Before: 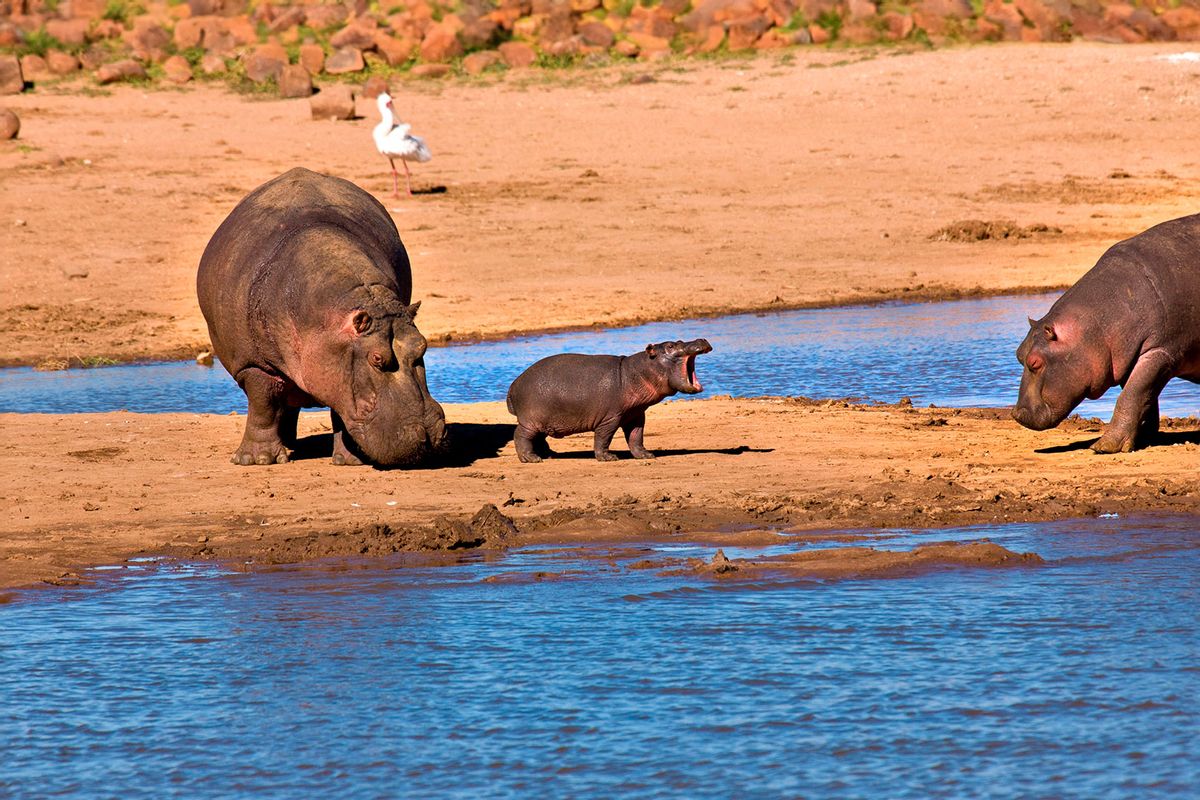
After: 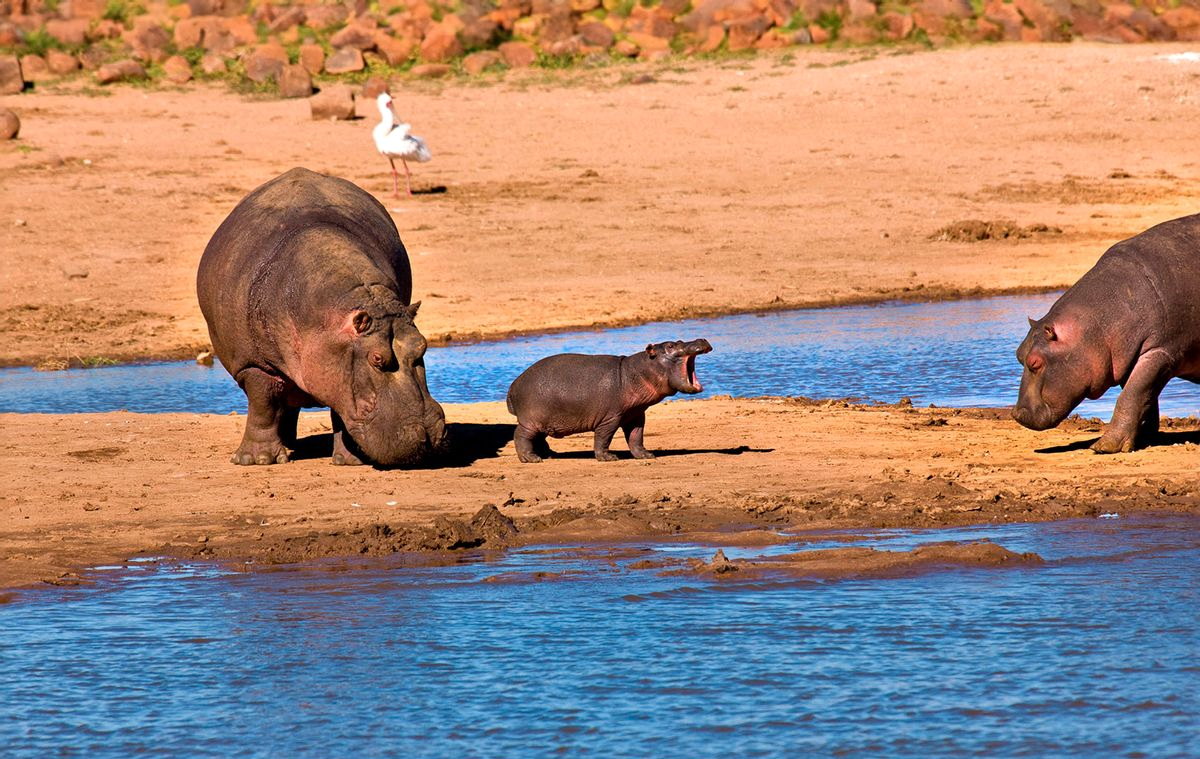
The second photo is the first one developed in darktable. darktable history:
crop and rotate: top 0.005%, bottom 5.022%
local contrast: mode bilateral grid, contrast 10, coarseness 25, detail 115%, midtone range 0.2
tone equalizer: mask exposure compensation -0.496 EV
